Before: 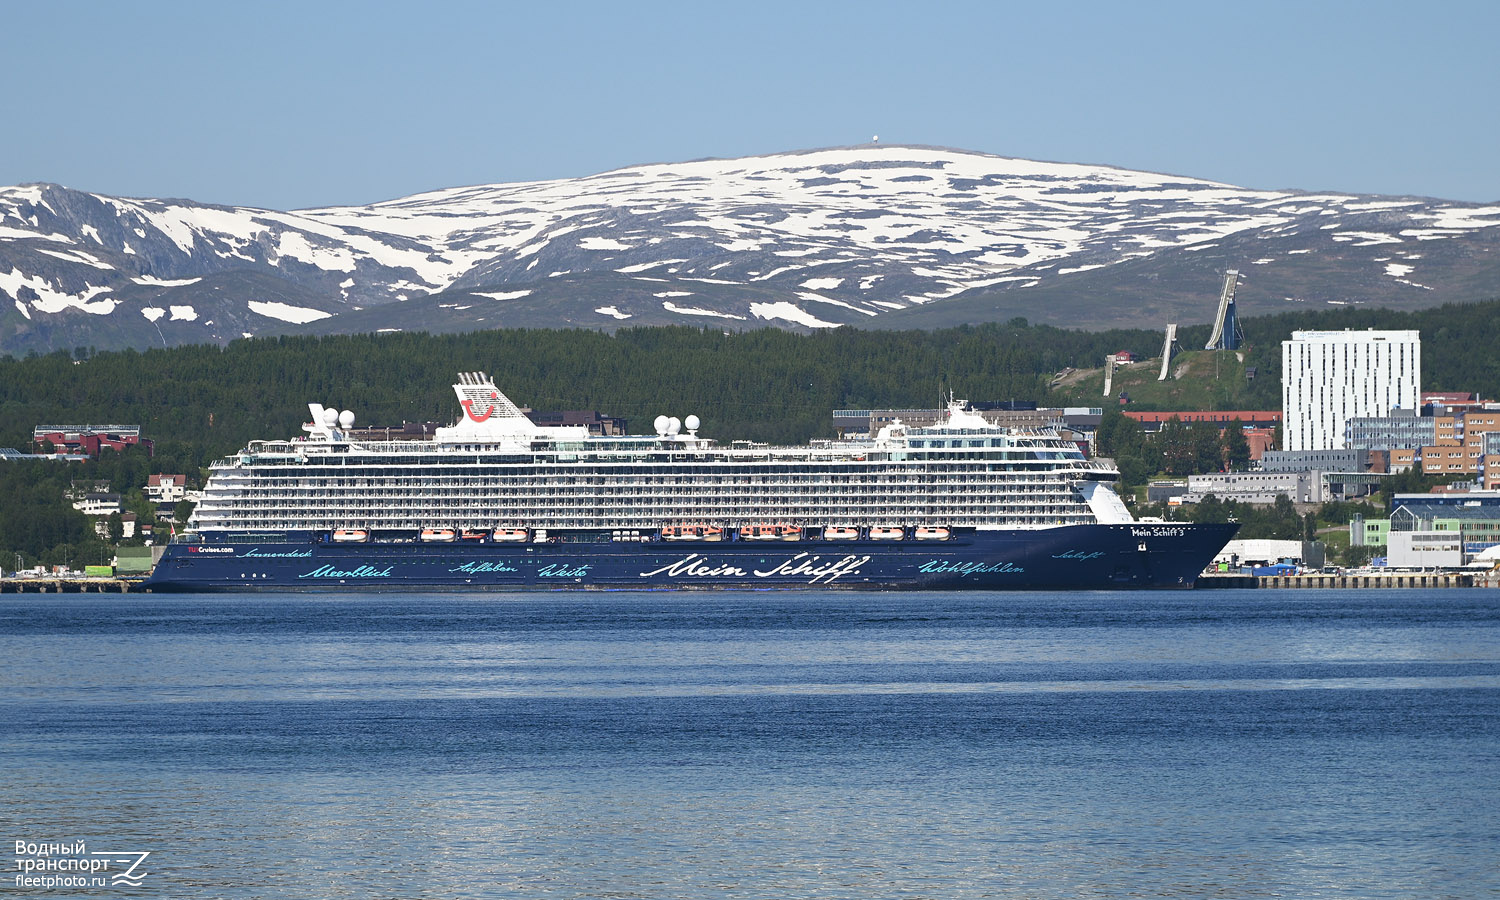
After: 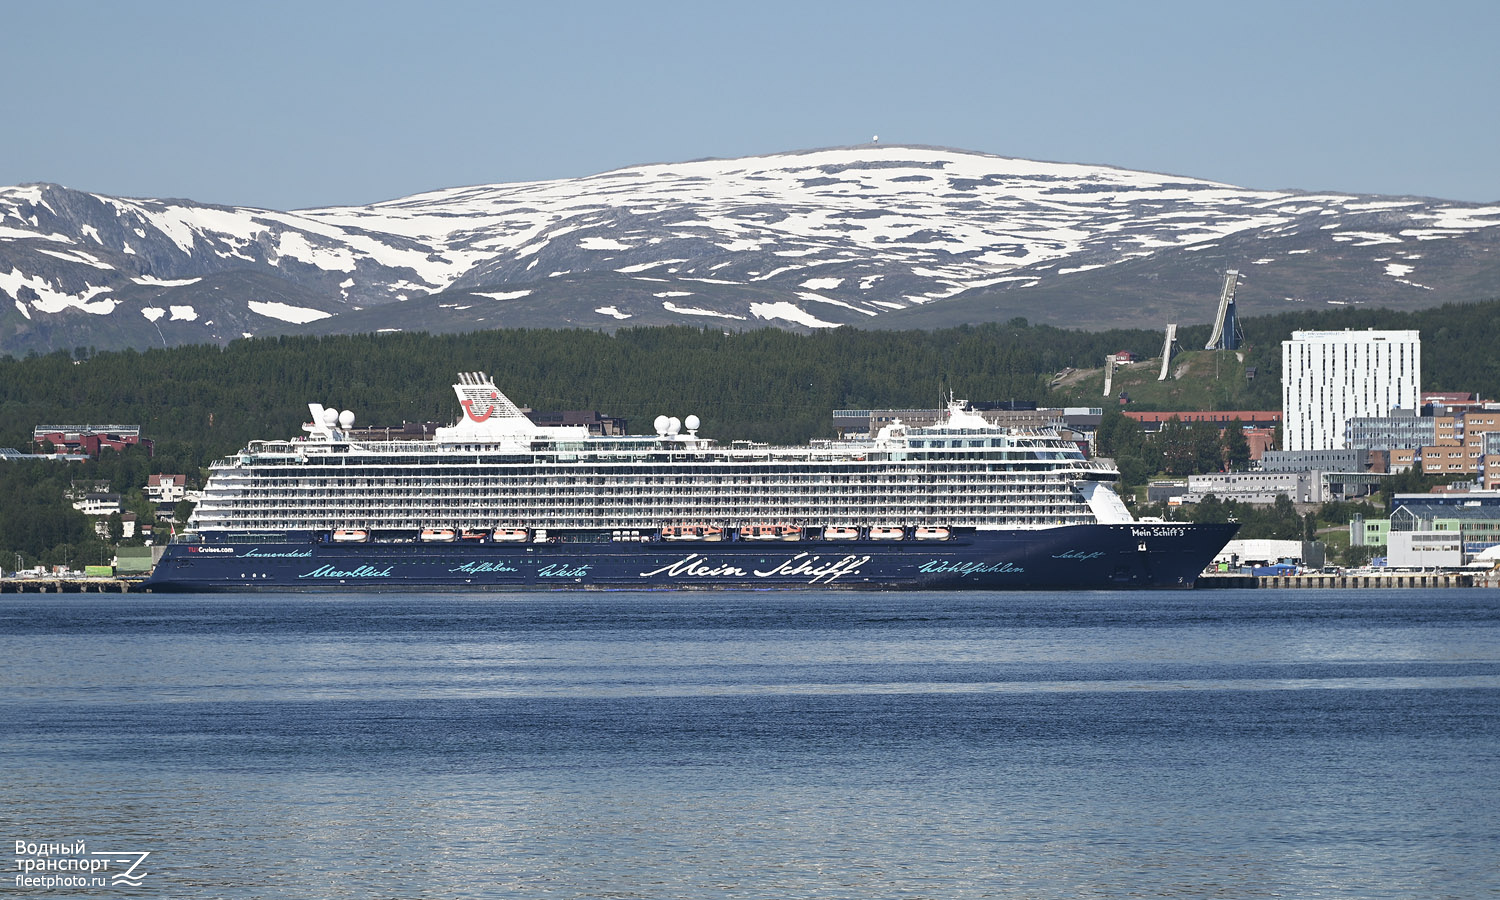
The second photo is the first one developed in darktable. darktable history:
color correction: saturation 0.8
shadows and highlights: shadows 37.27, highlights -28.18, soften with gaussian
